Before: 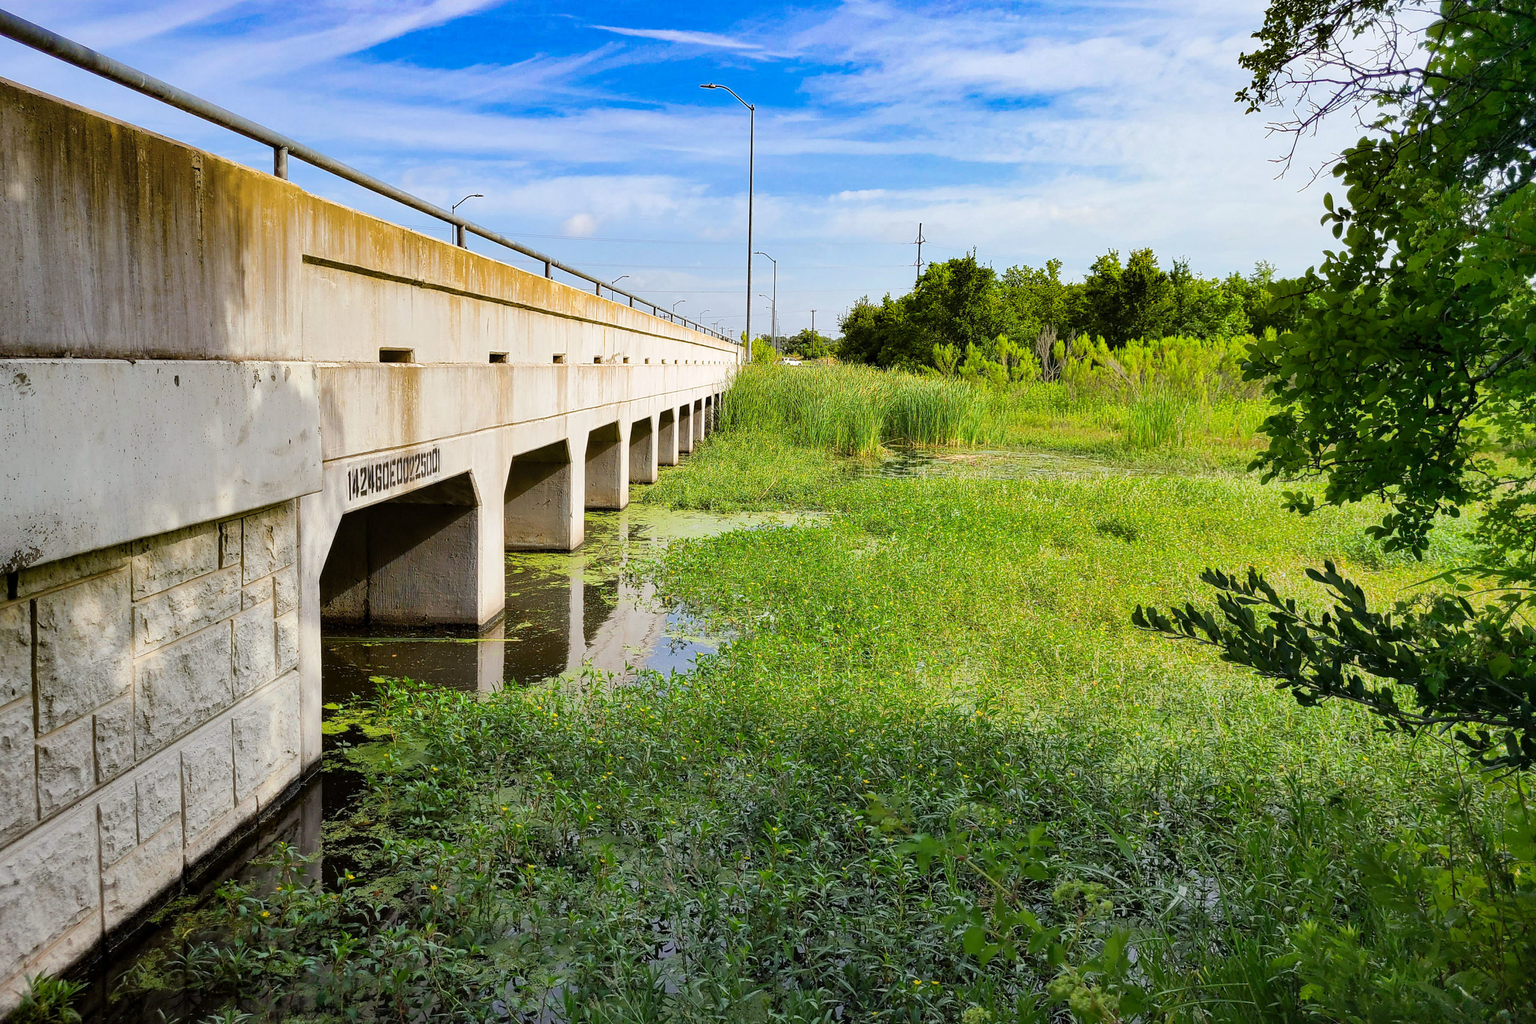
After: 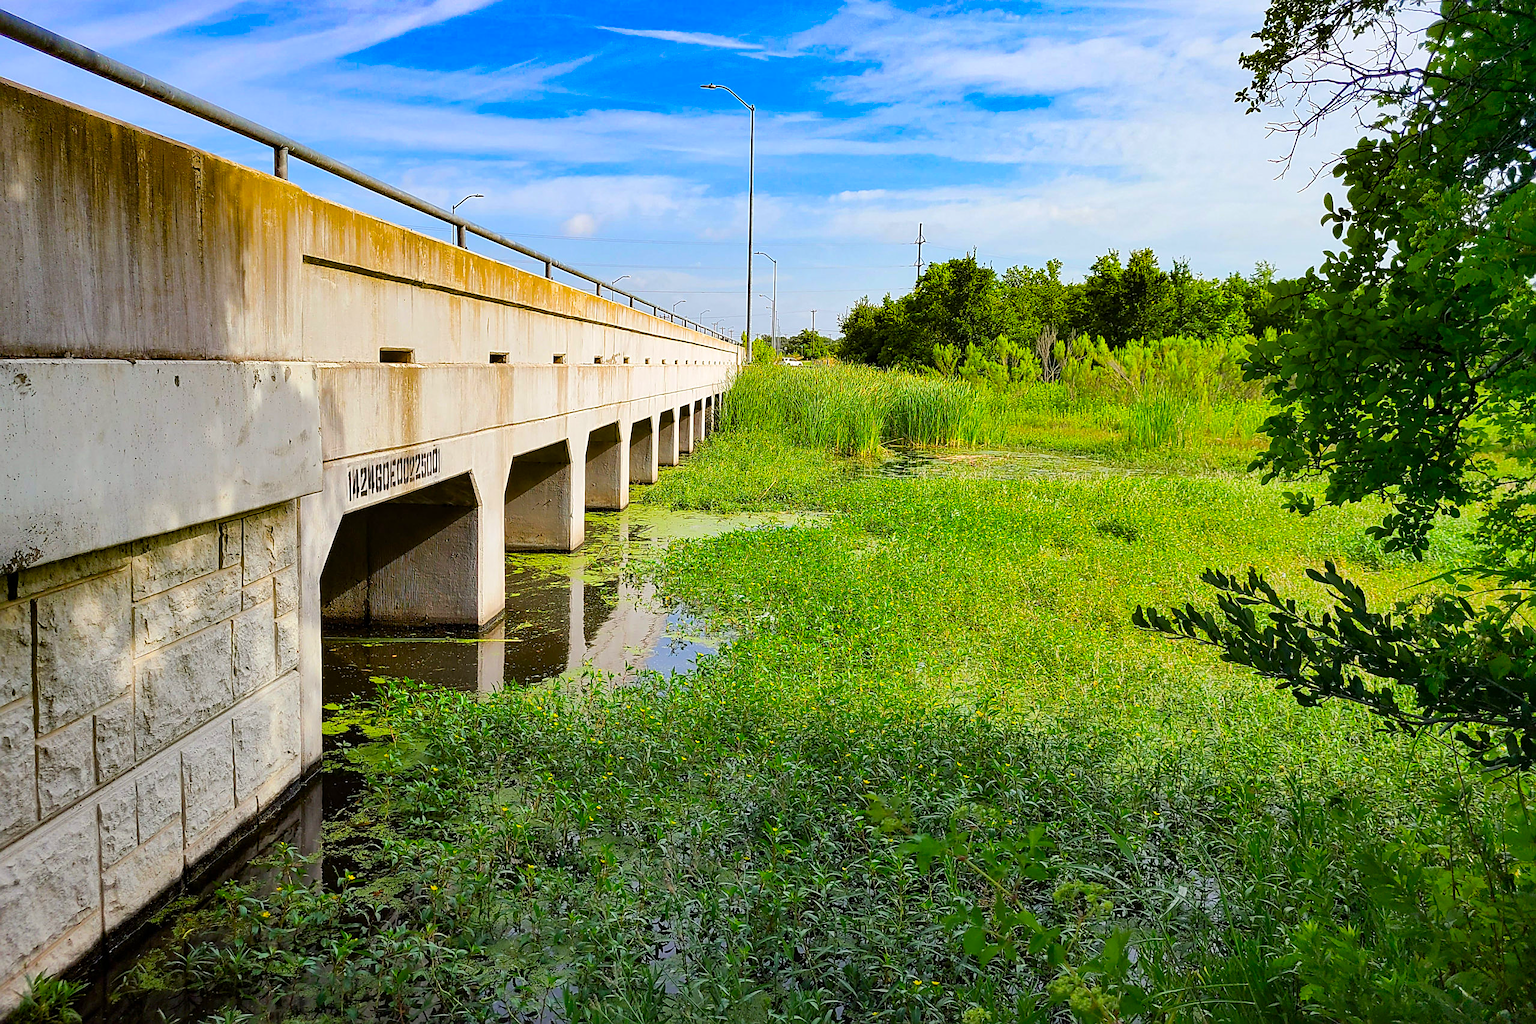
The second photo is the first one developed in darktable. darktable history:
sharpen: on, module defaults
color correction: saturation 1.32
